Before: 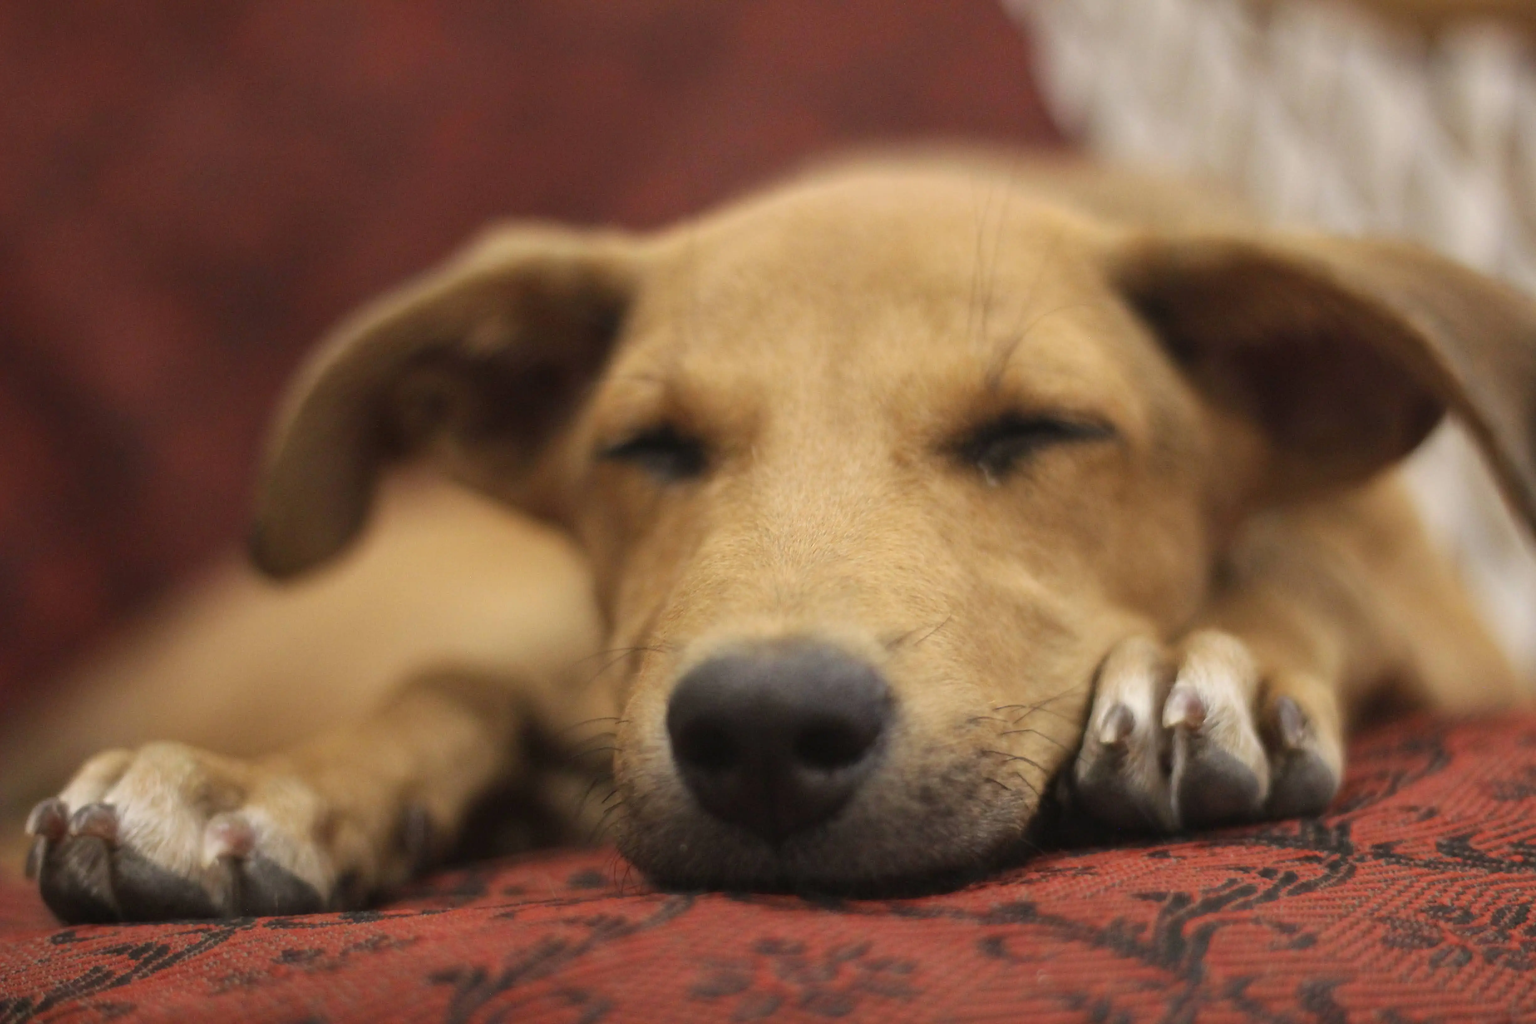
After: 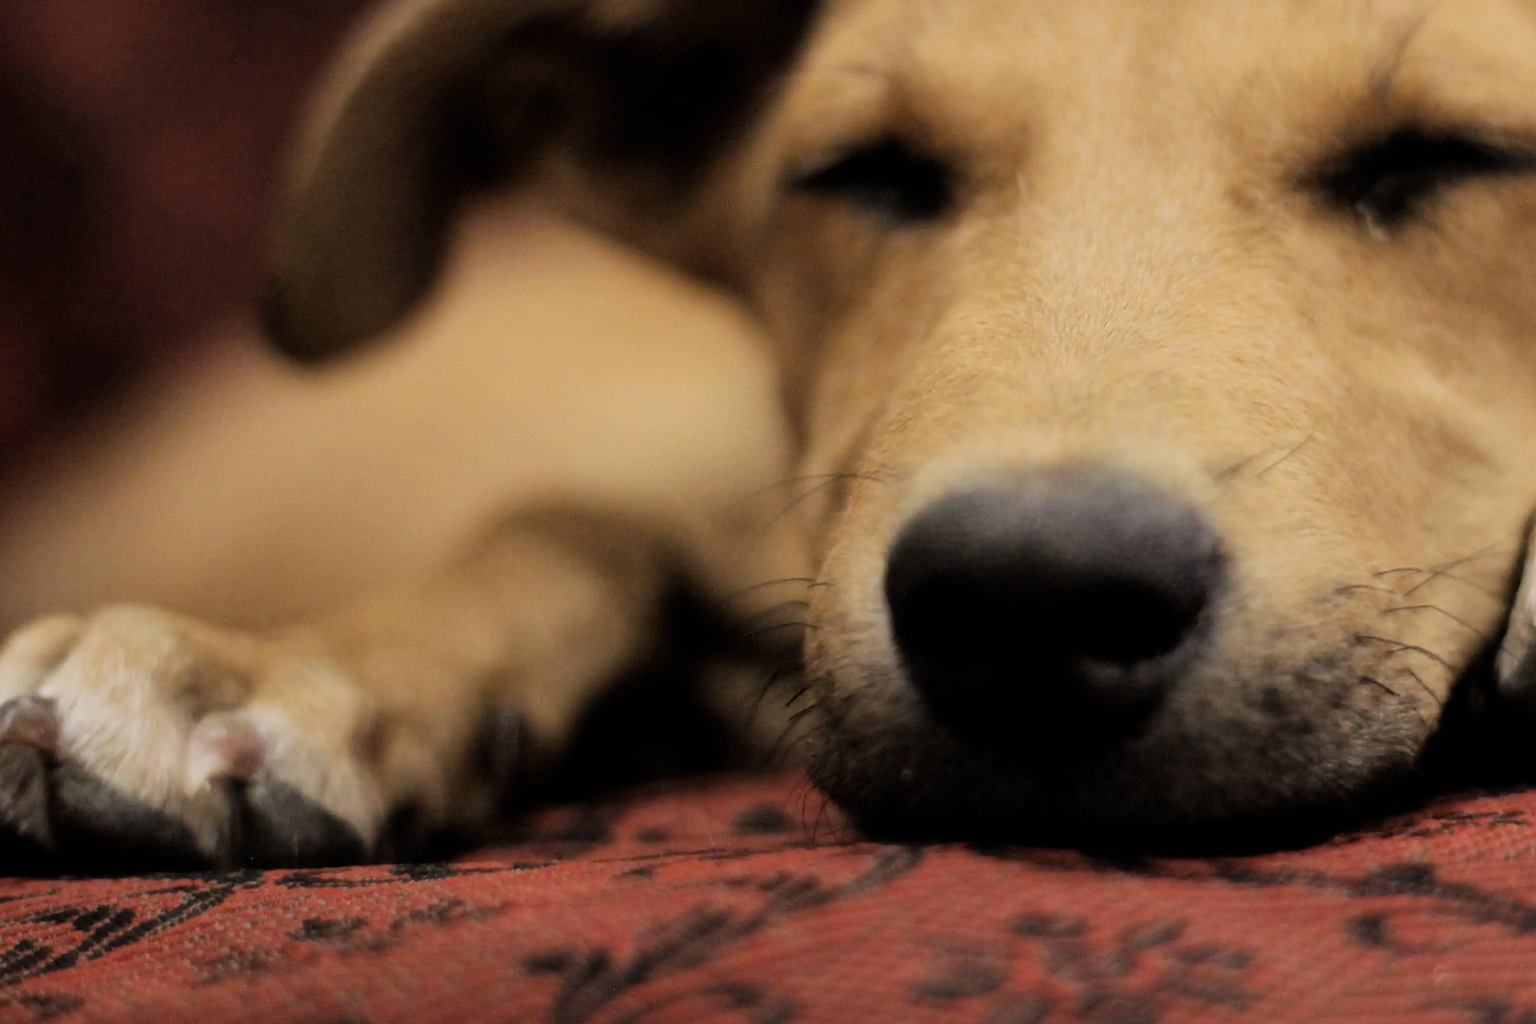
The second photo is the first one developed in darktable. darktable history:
filmic rgb: black relative exposure -5 EV, hardness 2.88, contrast 1.3, highlights saturation mix -10%
crop and rotate: angle -0.82°, left 3.85%, top 31.828%, right 27.992%
